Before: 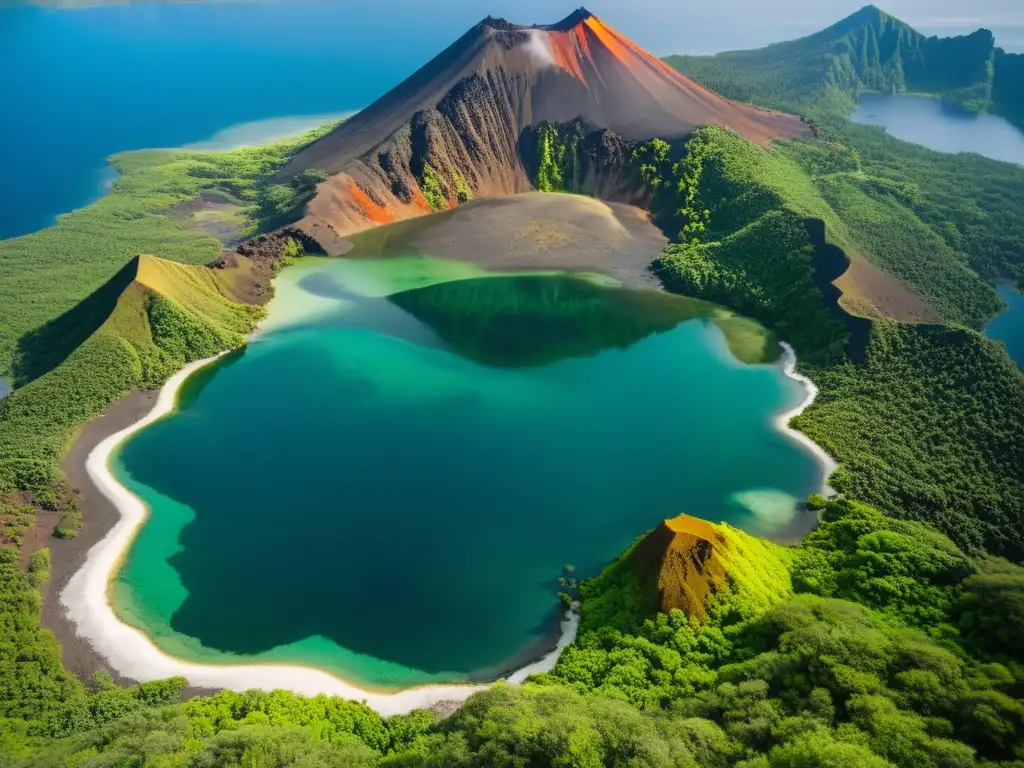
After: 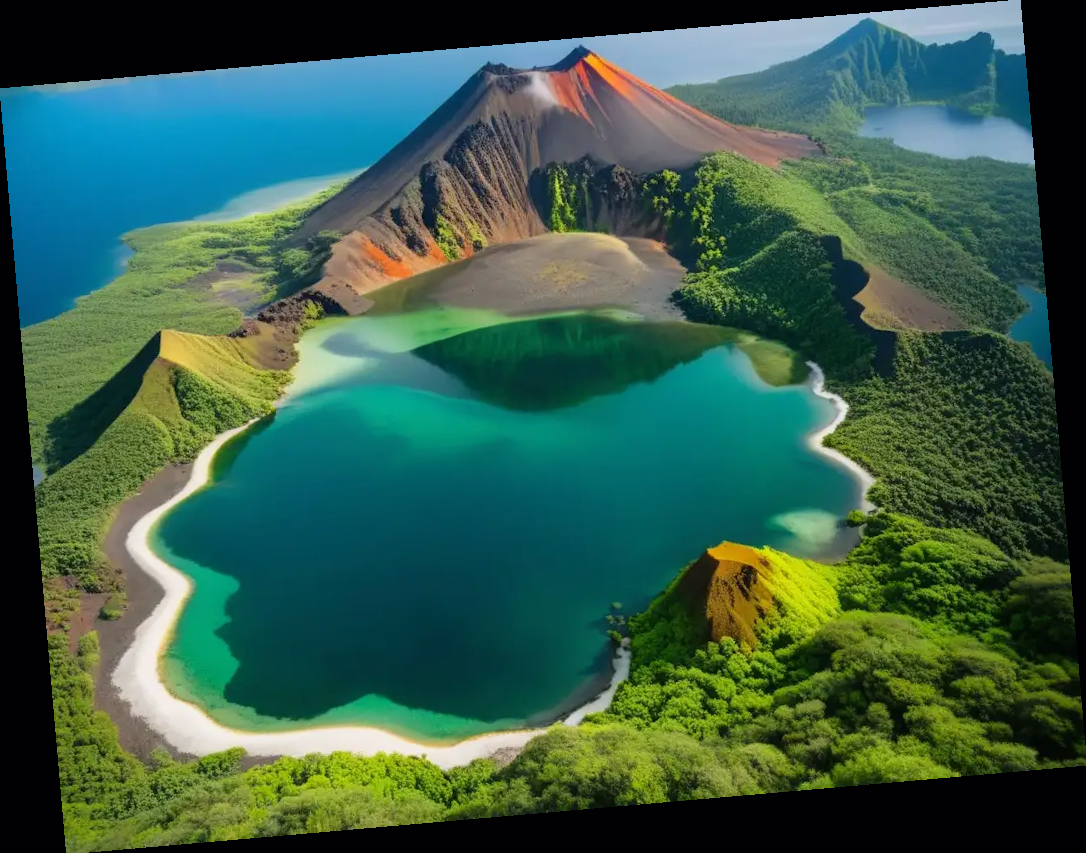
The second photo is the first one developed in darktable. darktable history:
filmic rgb: black relative exposure -16 EV, white relative exposure 2.93 EV, hardness 10.04, color science v6 (2022)
rotate and perspective: rotation -4.98°, automatic cropping off
